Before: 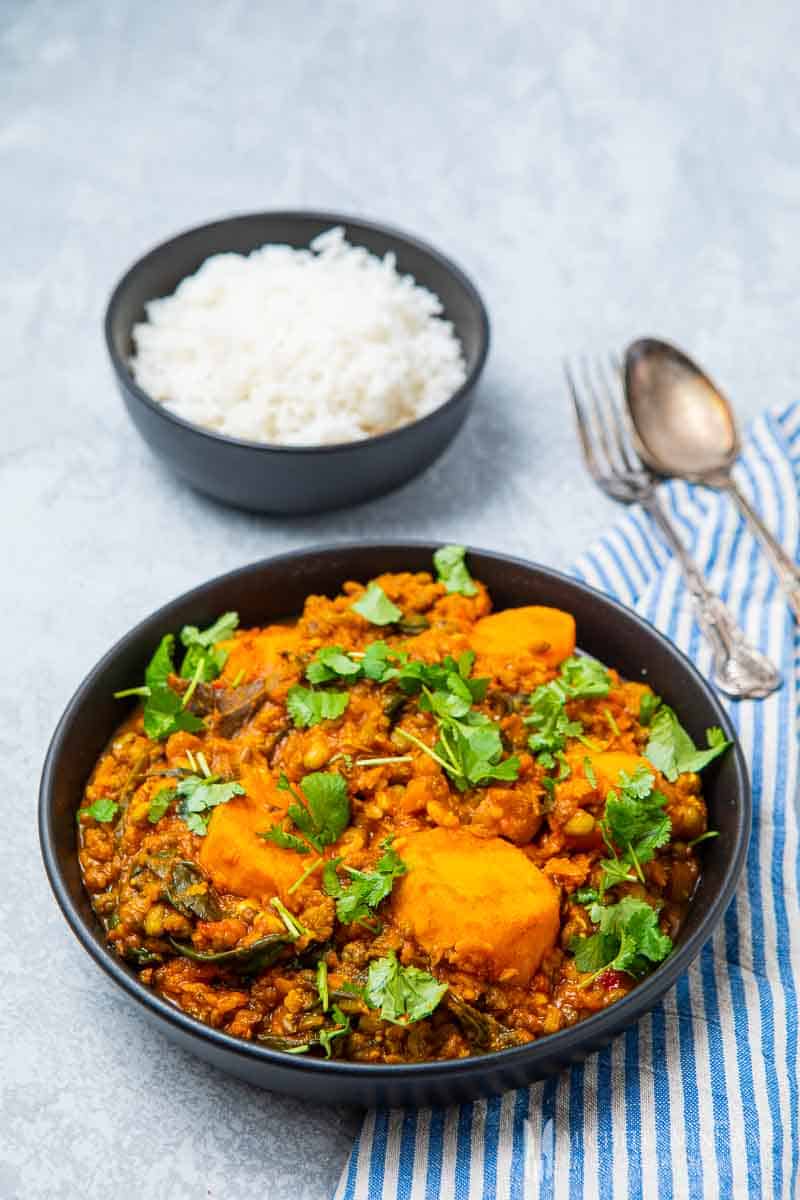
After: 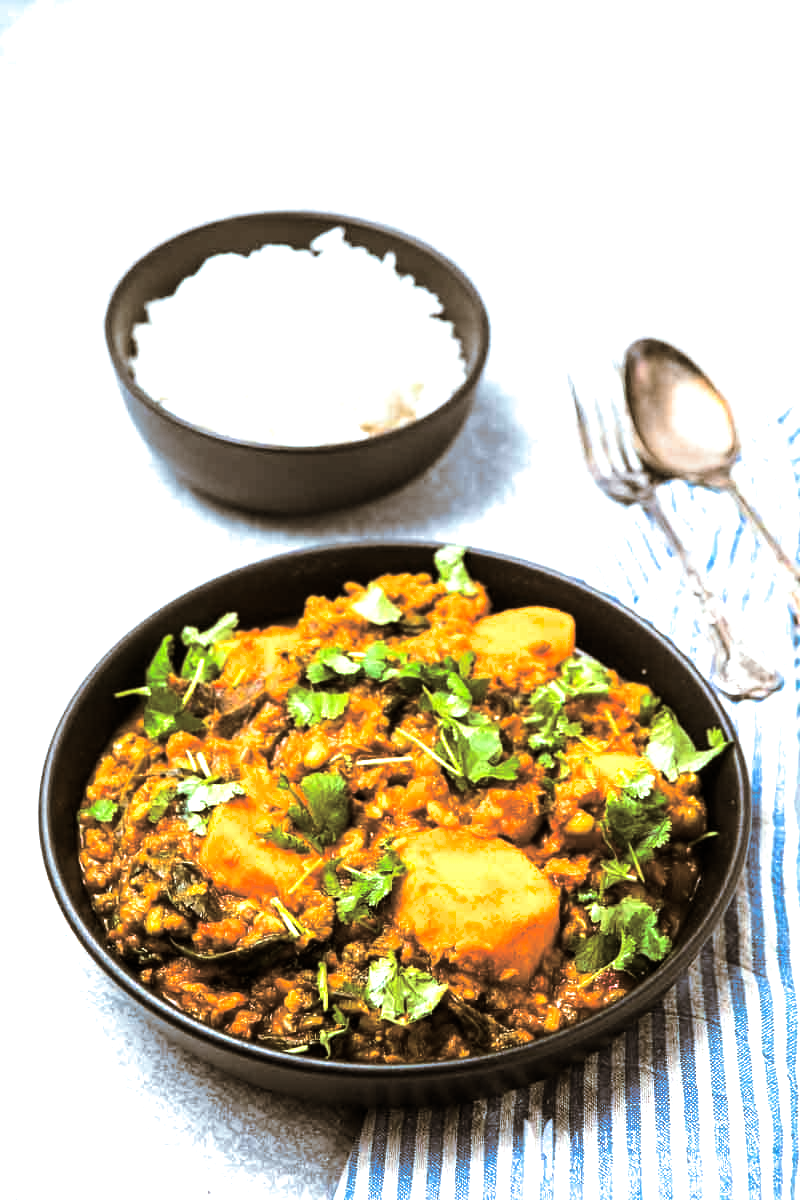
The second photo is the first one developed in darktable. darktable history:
split-toning: shadows › hue 37.98°, highlights › hue 185.58°, balance -55.261
tone equalizer: -8 EV -1.08 EV, -7 EV -1.01 EV, -6 EV -0.867 EV, -5 EV -0.578 EV, -3 EV 0.578 EV, -2 EV 0.867 EV, -1 EV 1.01 EV, +0 EV 1.08 EV, edges refinement/feathering 500, mask exposure compensation -1.57 EV, preserve details no
